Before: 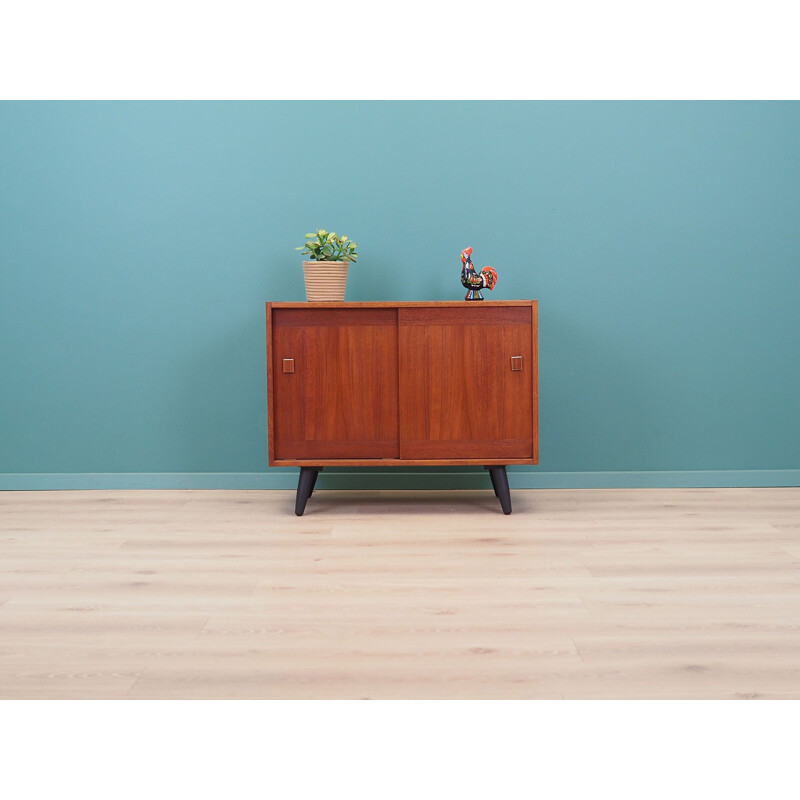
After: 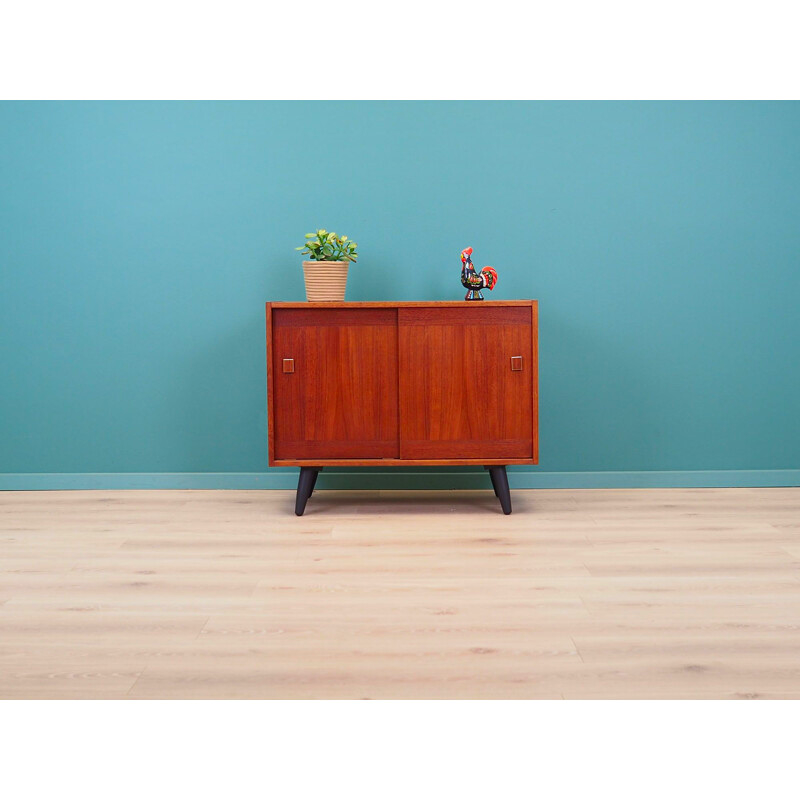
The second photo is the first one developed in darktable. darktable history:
shadows and highlights: shadows 37.27, highlights -28.18, soften with gaussian
contrast brightness saturation: contrast 0.09, saturation 0.28
